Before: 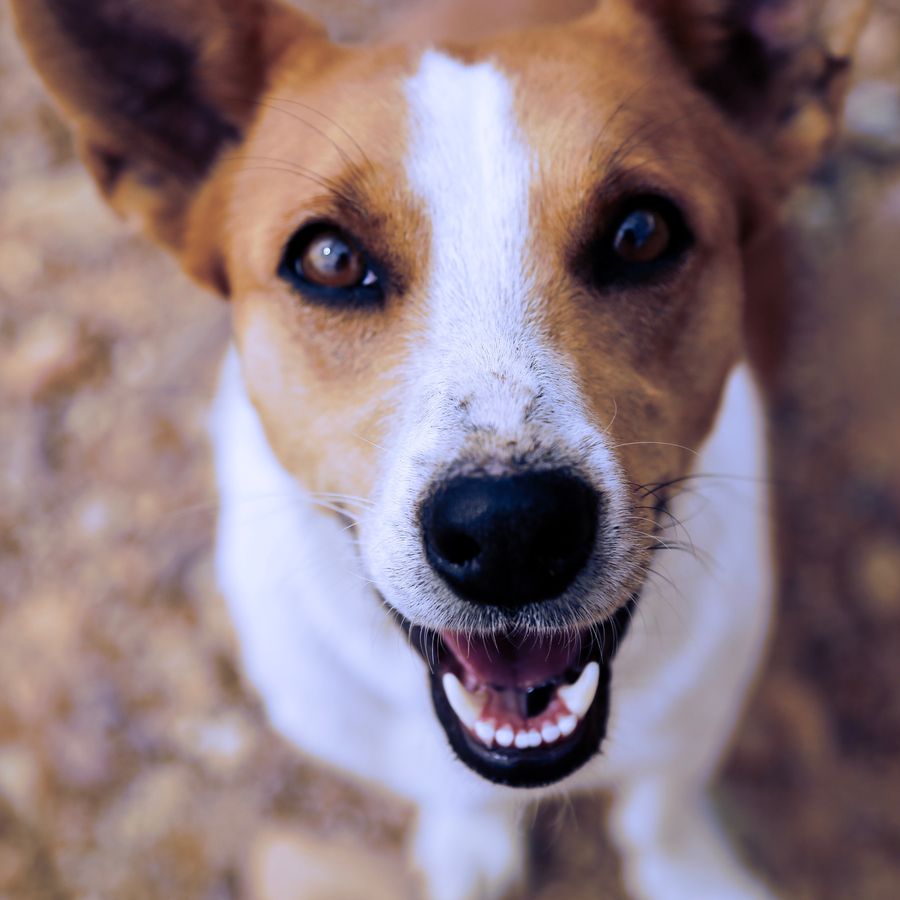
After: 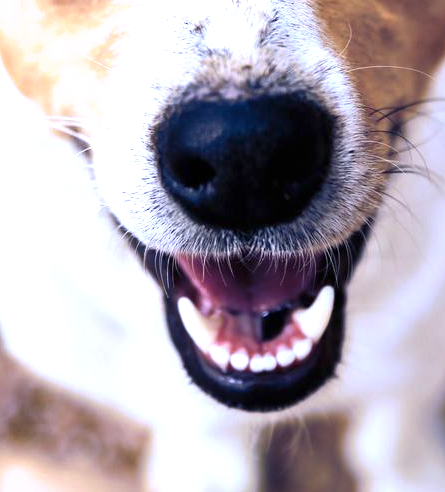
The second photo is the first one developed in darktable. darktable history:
crop: left 29.483%, top 41.785%, right 20.963%, bottom 3.516%
exposure: black level correction 0, exposure 0.947 EV, compensate highlight preservation false
shadows and highlights: shadows 48.7, highlights -42.41, soften with gaussian
